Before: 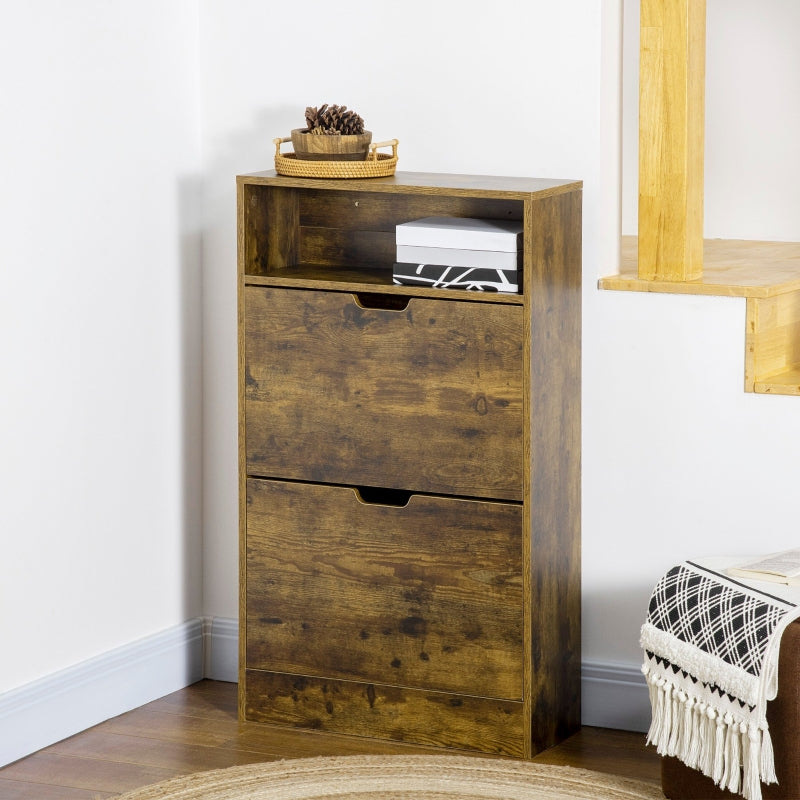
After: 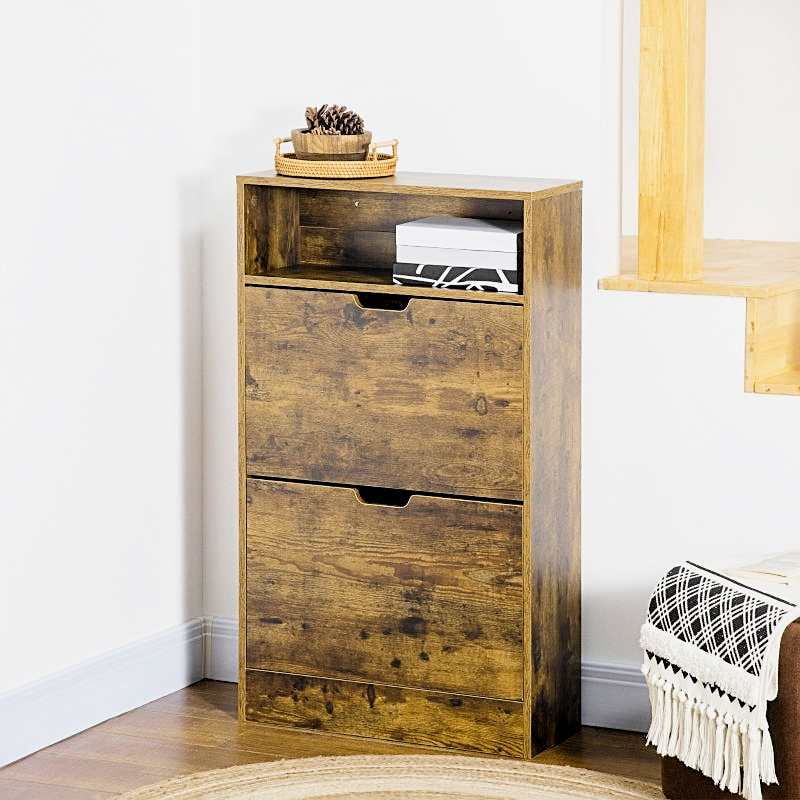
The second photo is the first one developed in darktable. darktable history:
tone curve: curves: ch0 [(0, 0) (0.077, 0.082) (0.765, 0.73) (1, 1)], color space Lab, independent channels, preserve colors none
sharpen: on, module defaults
exposure: black level correction 0, exposure 0.898 EV, compensate highlight preservation false
tone equalizer: -8 EV -0.38 EV, -7 EV -0.368 EV, -6 EV -0.316 EV, -5 EV -0.209 EV, -3 EV 0.249 EV, -2 EV 0.33 EV, -1 EV 0.371 EV, +0 EV 0.422 EV, edges refinement/feathering 500, mask exposure compensation -1.57 EV, preserve details no
filmic rgb: black relative exposure -7.65 EV, white relative exposure 4.56 EV, hardness 3.61
